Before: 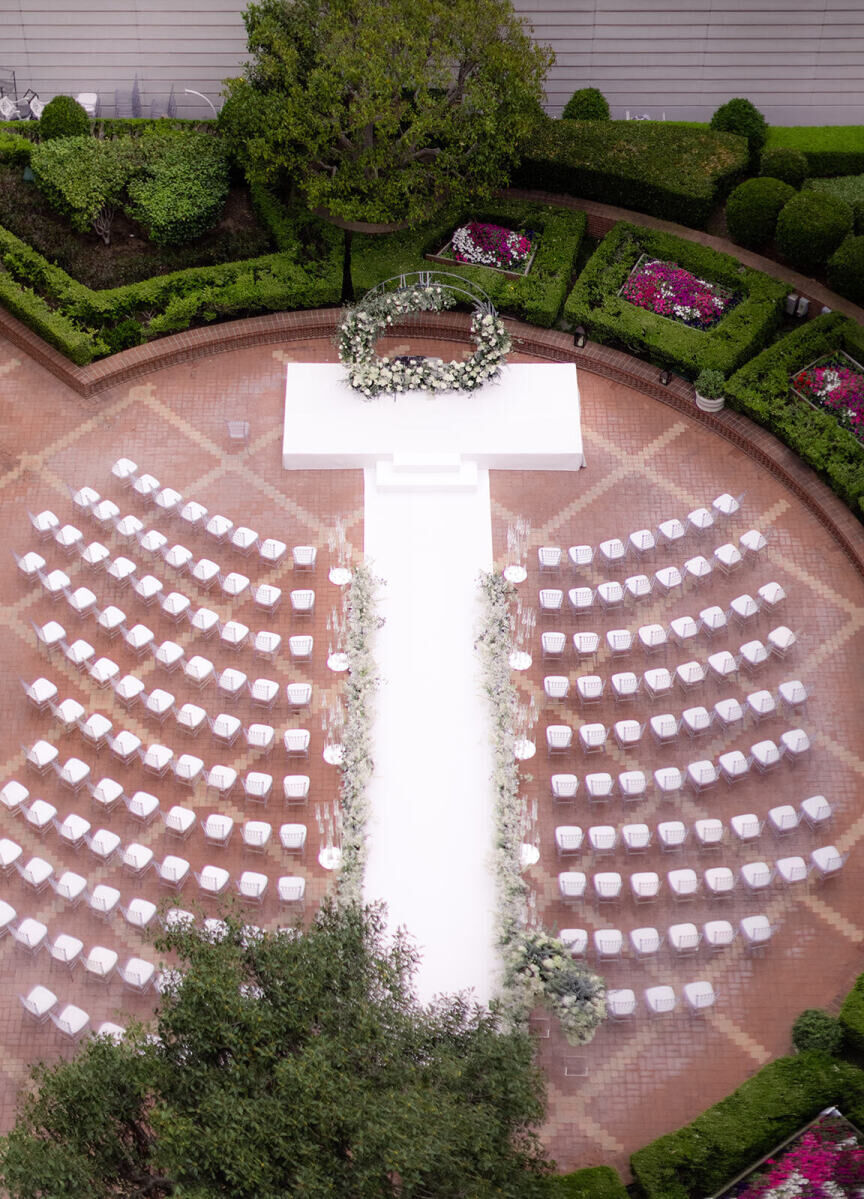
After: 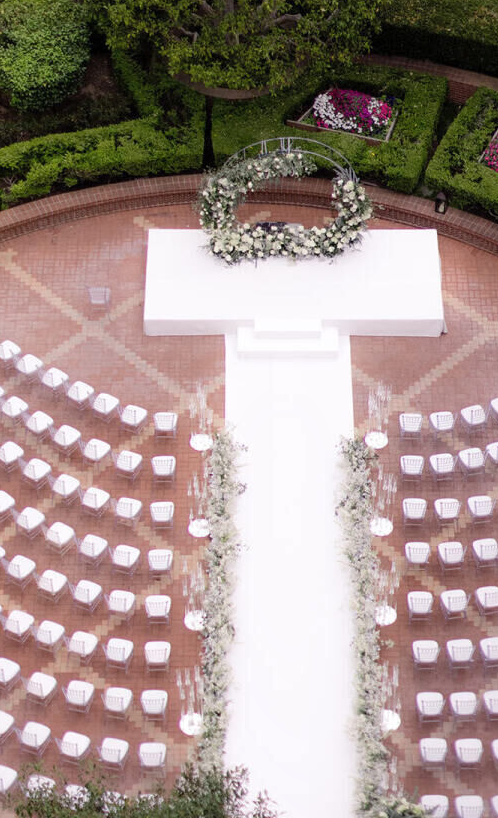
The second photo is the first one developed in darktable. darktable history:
crop: left 16.202%, top 11.208%, right 26.045%, bottom 20.557%
shadows and highlights: shadows 37.27, highlights -28.18, soften with gaussian
